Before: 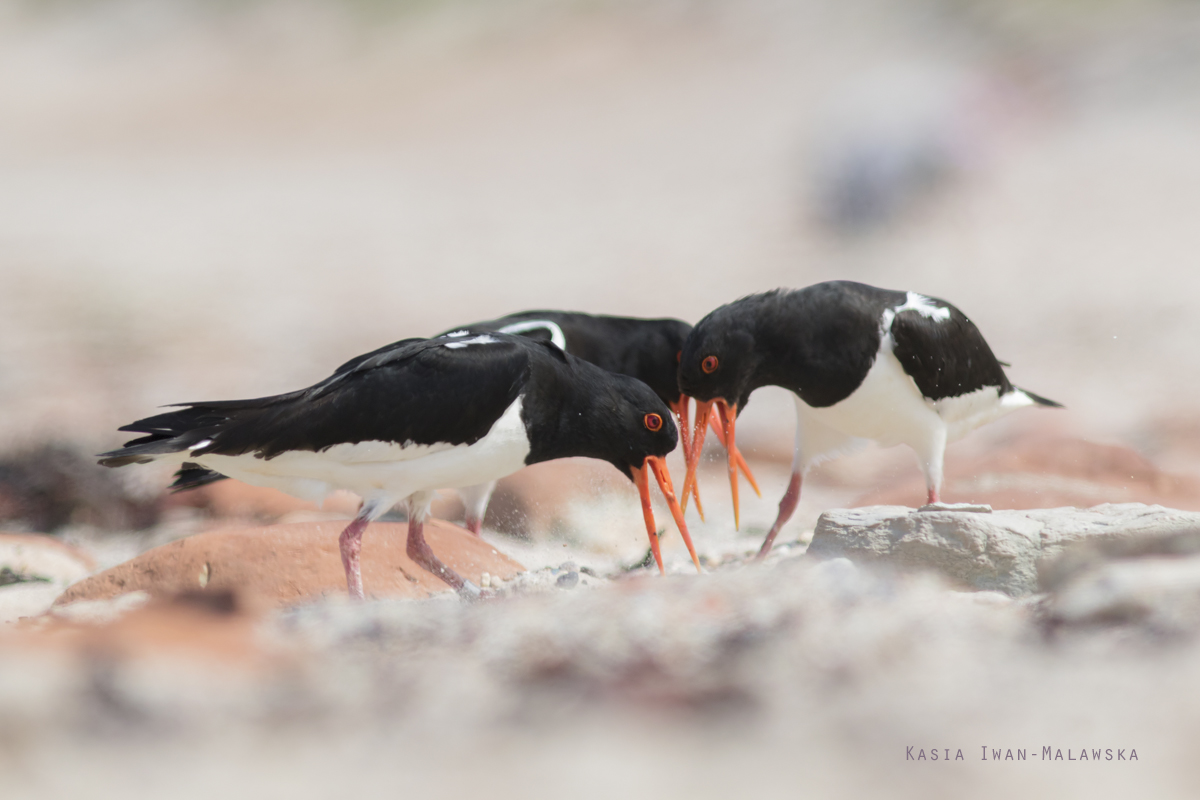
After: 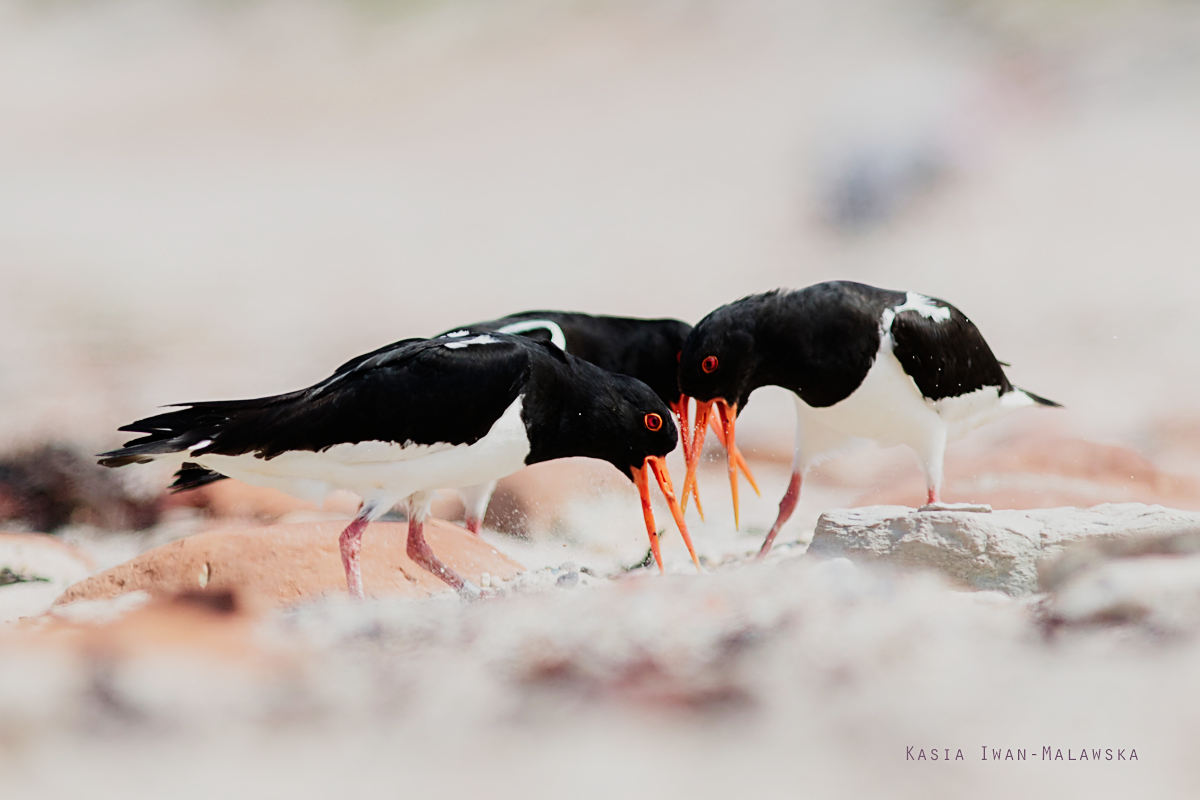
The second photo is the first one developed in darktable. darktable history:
sigmoid: contrast 1.81, skew -0.21, preserve hue 0%, red attenuation 0.1, red rotation 0.035, green attenuation 0.1, green rotation -0.017, blue attenuation 0.15, blue rotation -0.052, base primaries Rec2020
sharpen: on, module defaults
